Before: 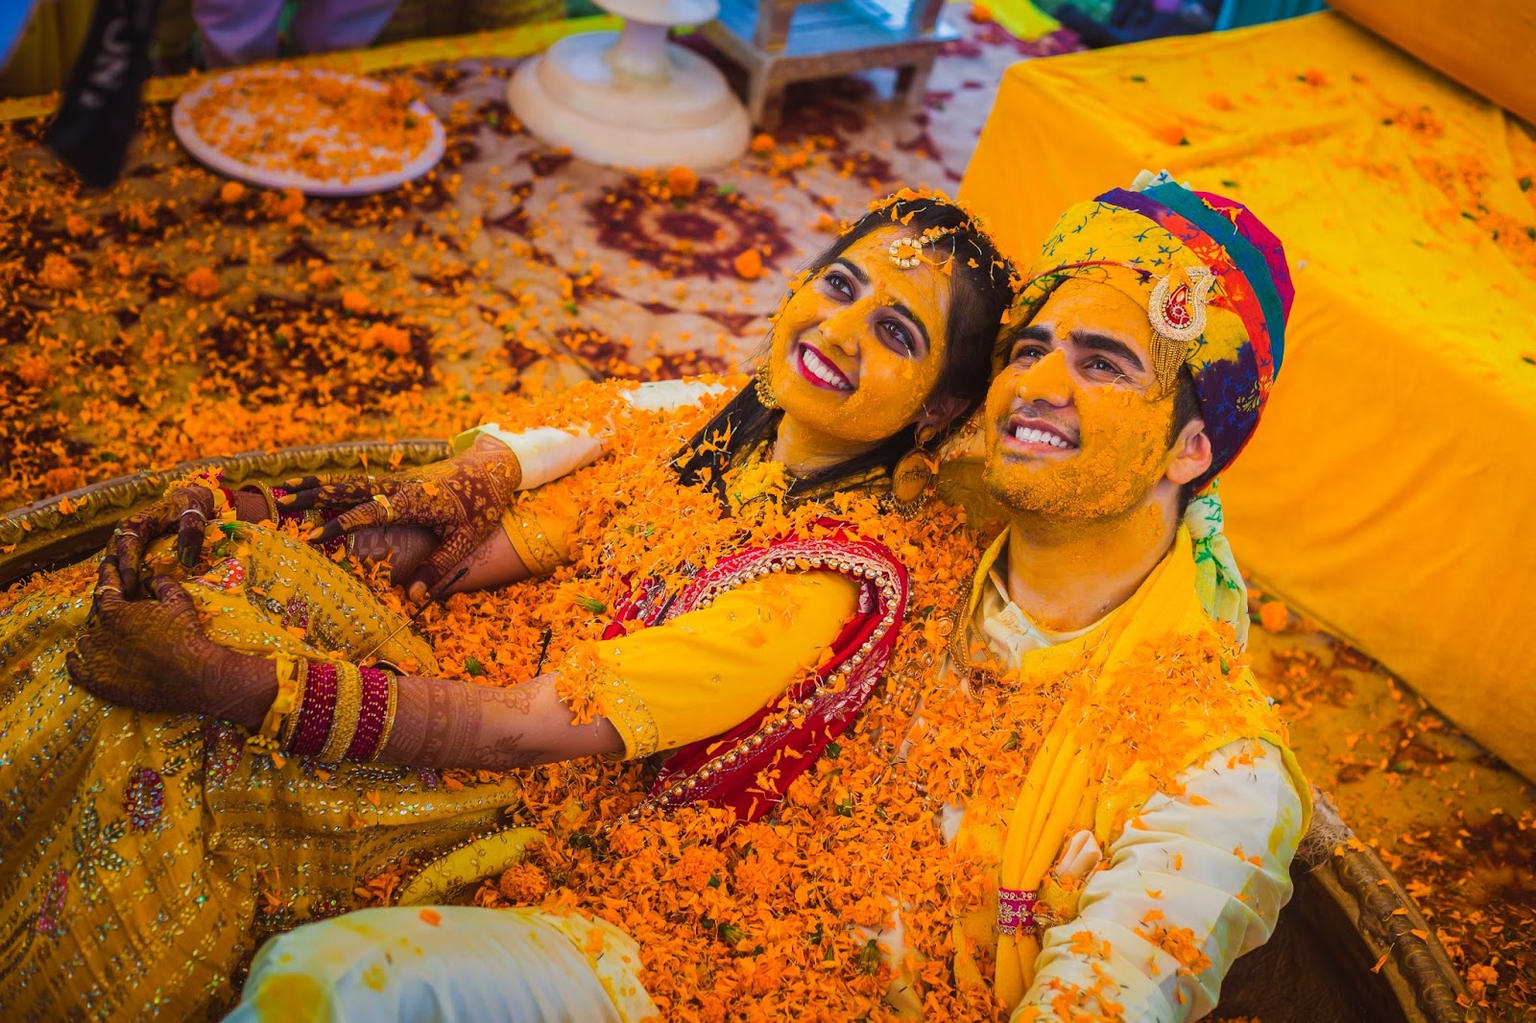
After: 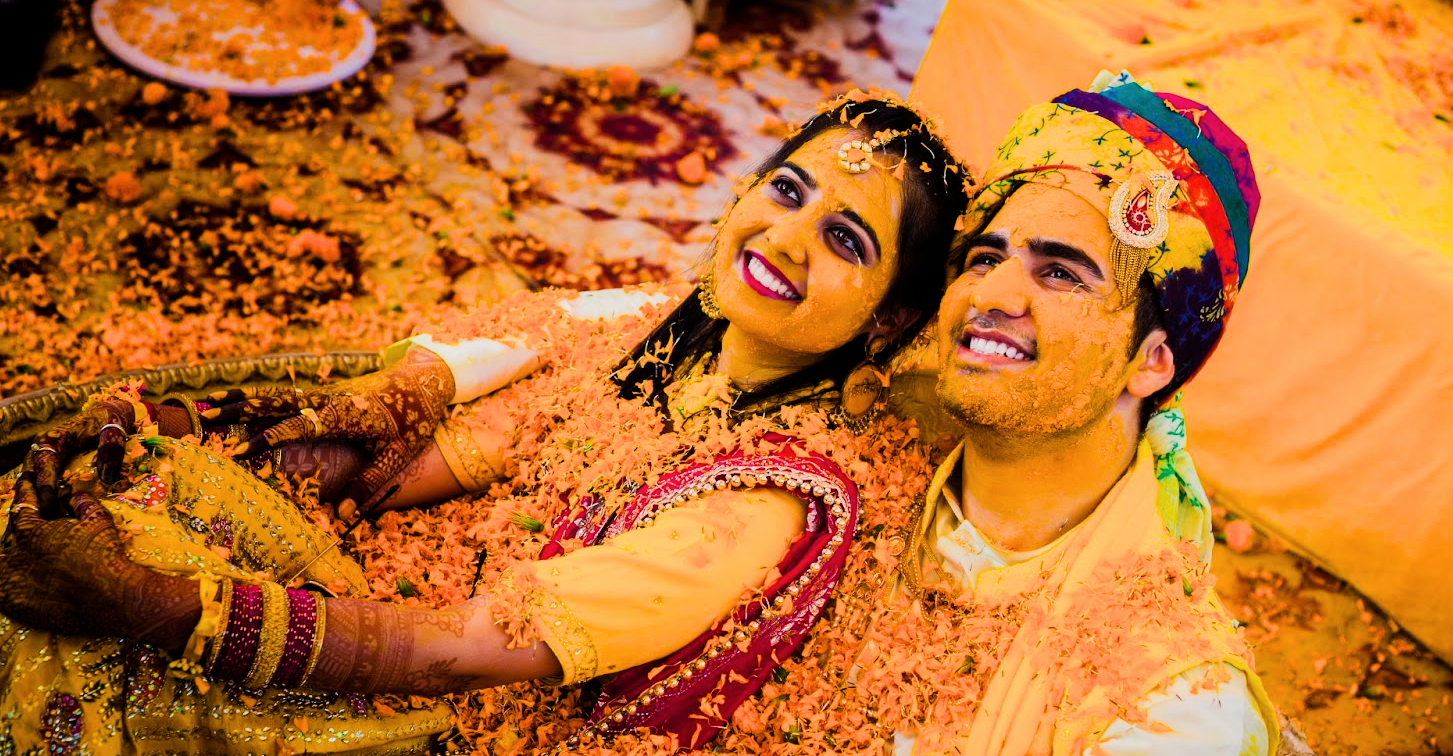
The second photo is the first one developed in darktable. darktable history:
color correction: highlights b* -0.01, saturation 0.98
color balance rgb: perceptual saturation grading › global saturation 27.611%, perceptual saturation grading › highlights -25.386%, perceptual saturation grading › shadows 24.48%, perceptual brilliance grading › highlights 10.186%, perceptual brilliance grading › mid-tones 5.538%
crop: left 5.507%, top 10.106%, right 3.641%, bottom 18.936%
filmic rgb: black relative exposure -5.12 EV, white relative exposure 3.98 EV, hardness 2.9, contrast 1.405, highlights saturation mix -20.31%
